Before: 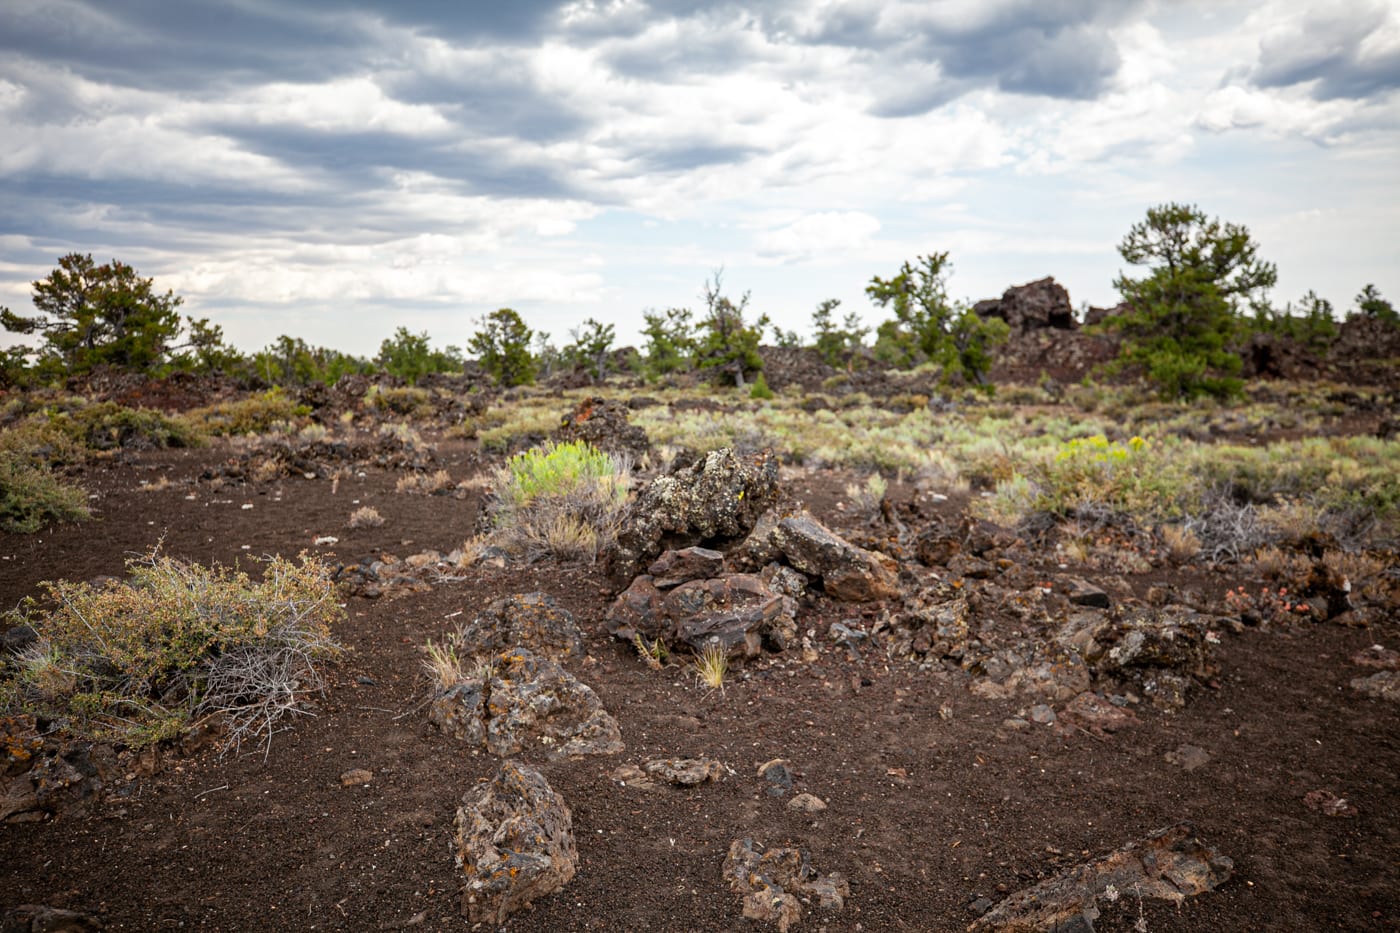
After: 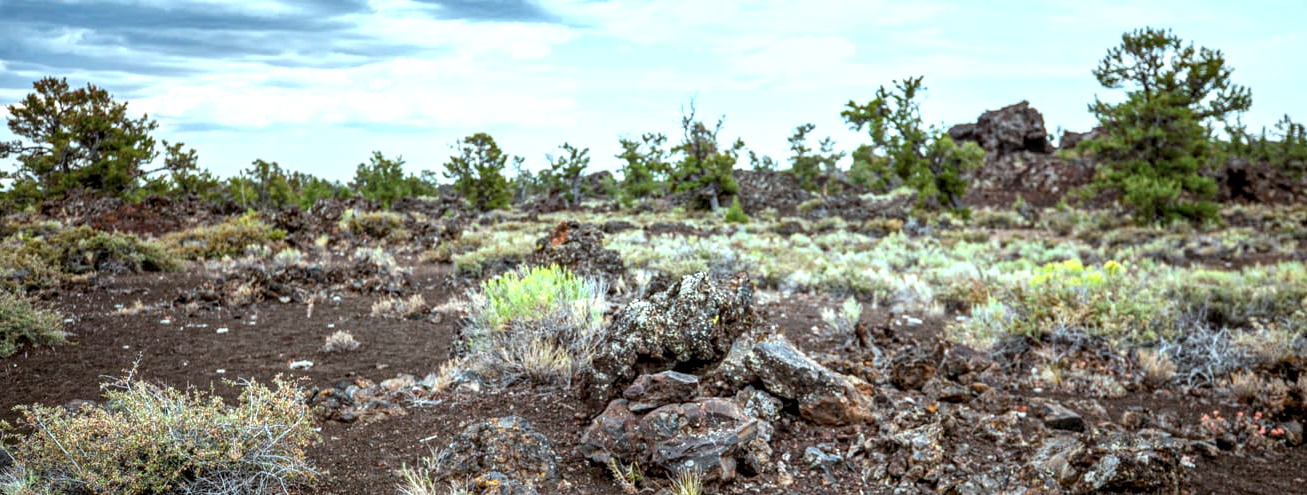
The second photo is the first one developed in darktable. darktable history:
exposure: black level correction 0, exposure 0.5 EV, compensate highlight preservation false
local contrast: highlights 62%, detail 143%, midtone range 0.435
color correction: highlights a* -11.81, highlights b* -15.65
crop: left 1.83%, top 18.962%, right 4.81%, bottom 27.933%
shadows and highlights: shadows 36.88, highlights -26.98, soften with gaussian
